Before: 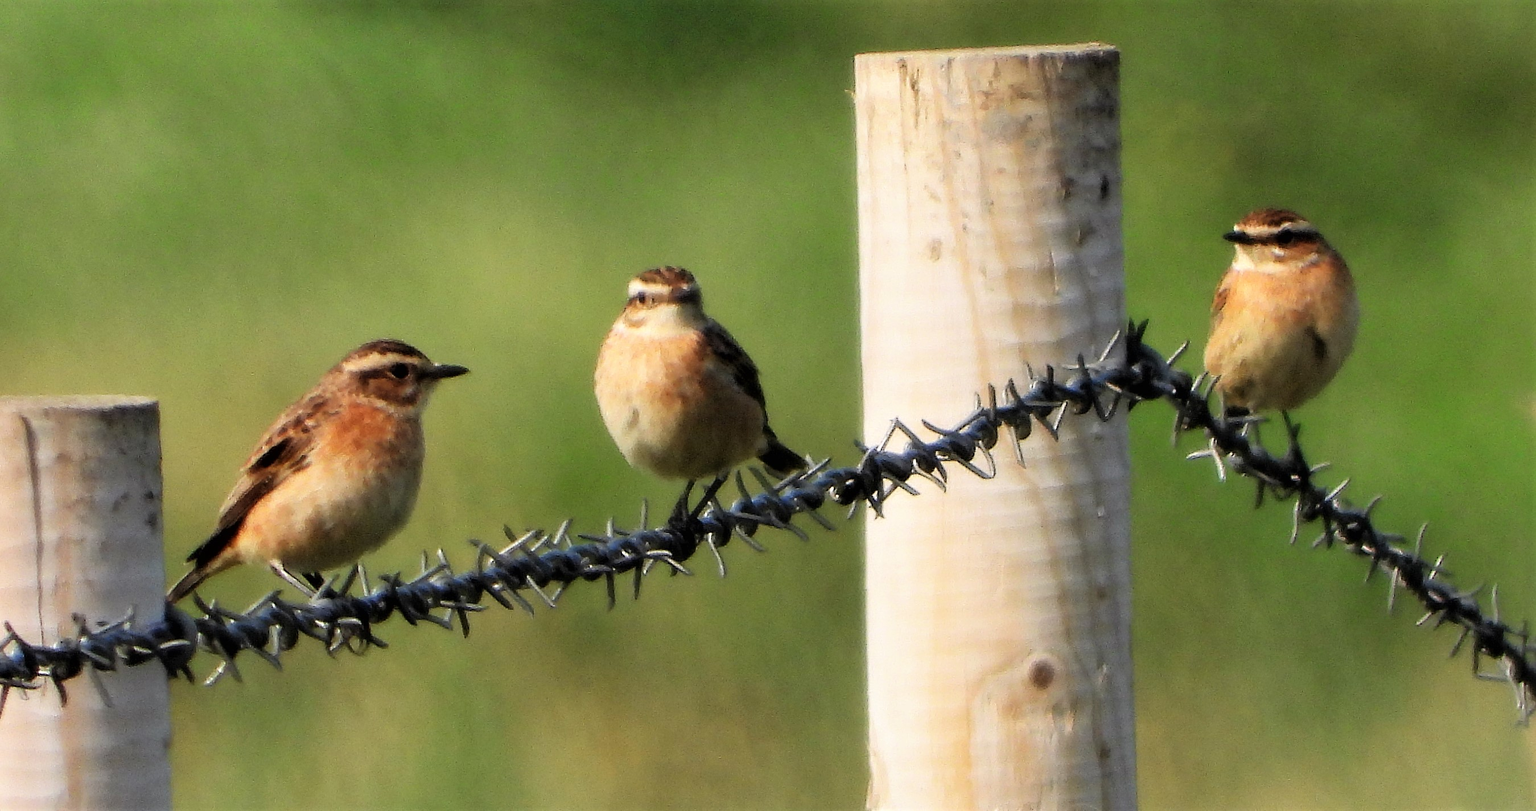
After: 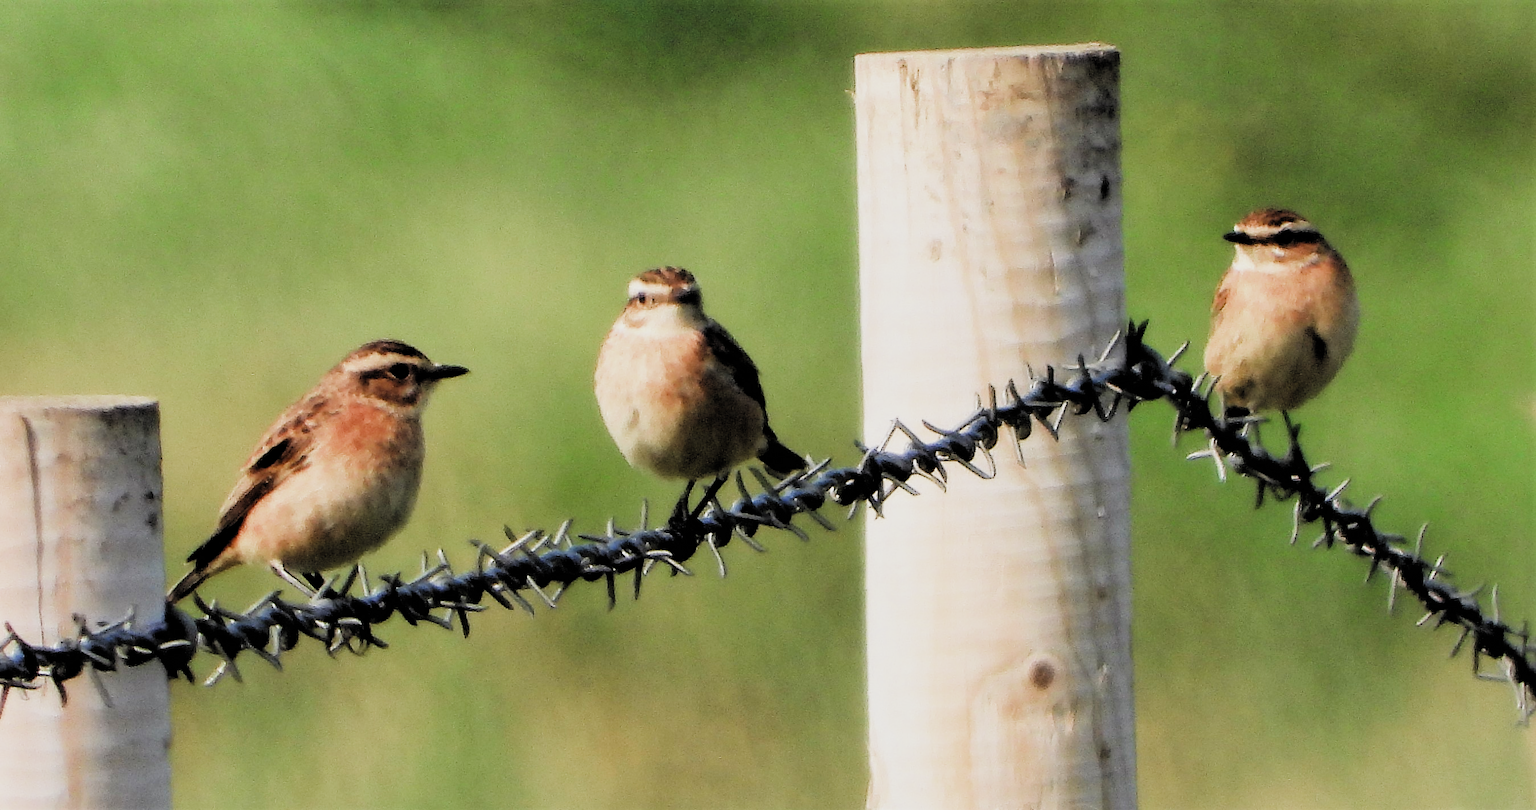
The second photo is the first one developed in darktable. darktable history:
exposure: black level correction 0, exposure 0.5 EV, compensate exposure bias true, compensate highlight preservation false
filmic rgb: black relative exposure -5.1 EV, white relative exposure 3.98 EV, hardness 2.9, contrast 1.1, add noise in highlights 0.002, color science v3 (2019), use custom middle-gray values true, contrast in highlights soft
